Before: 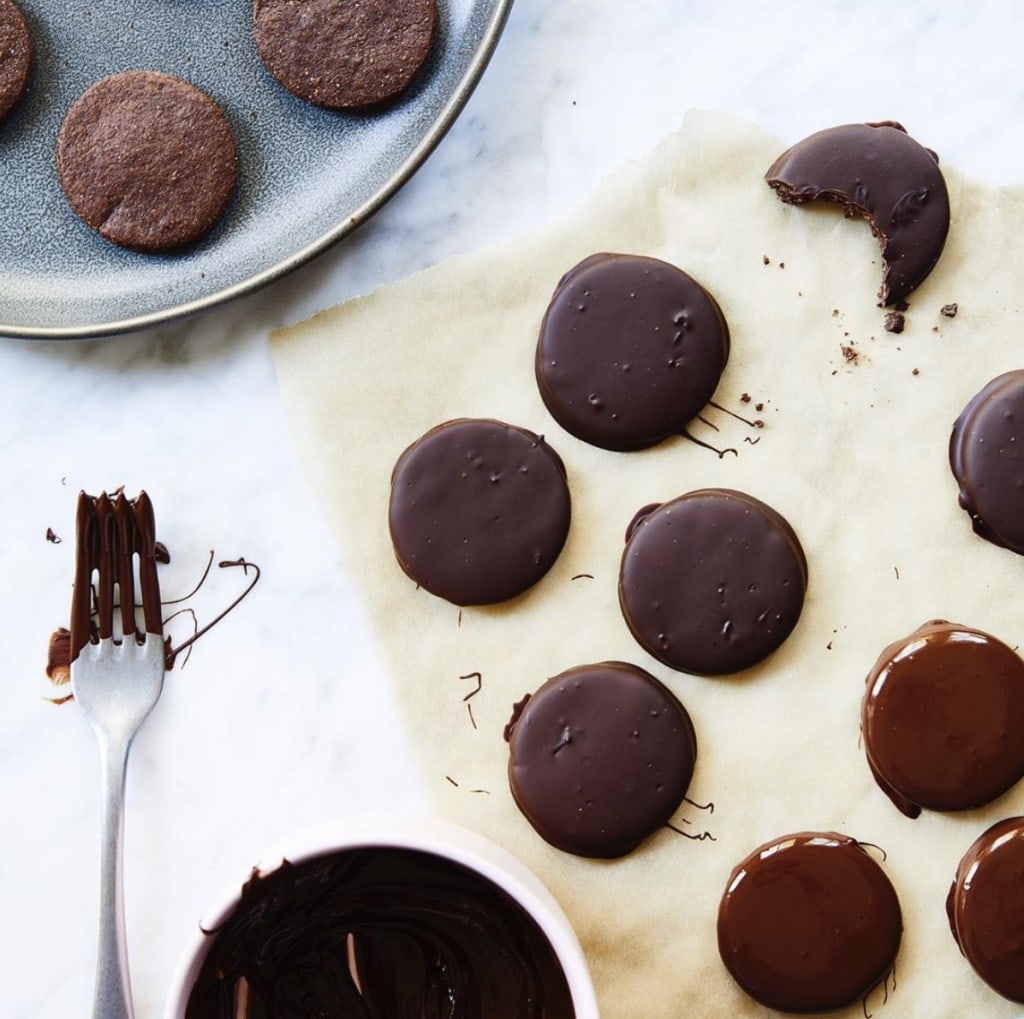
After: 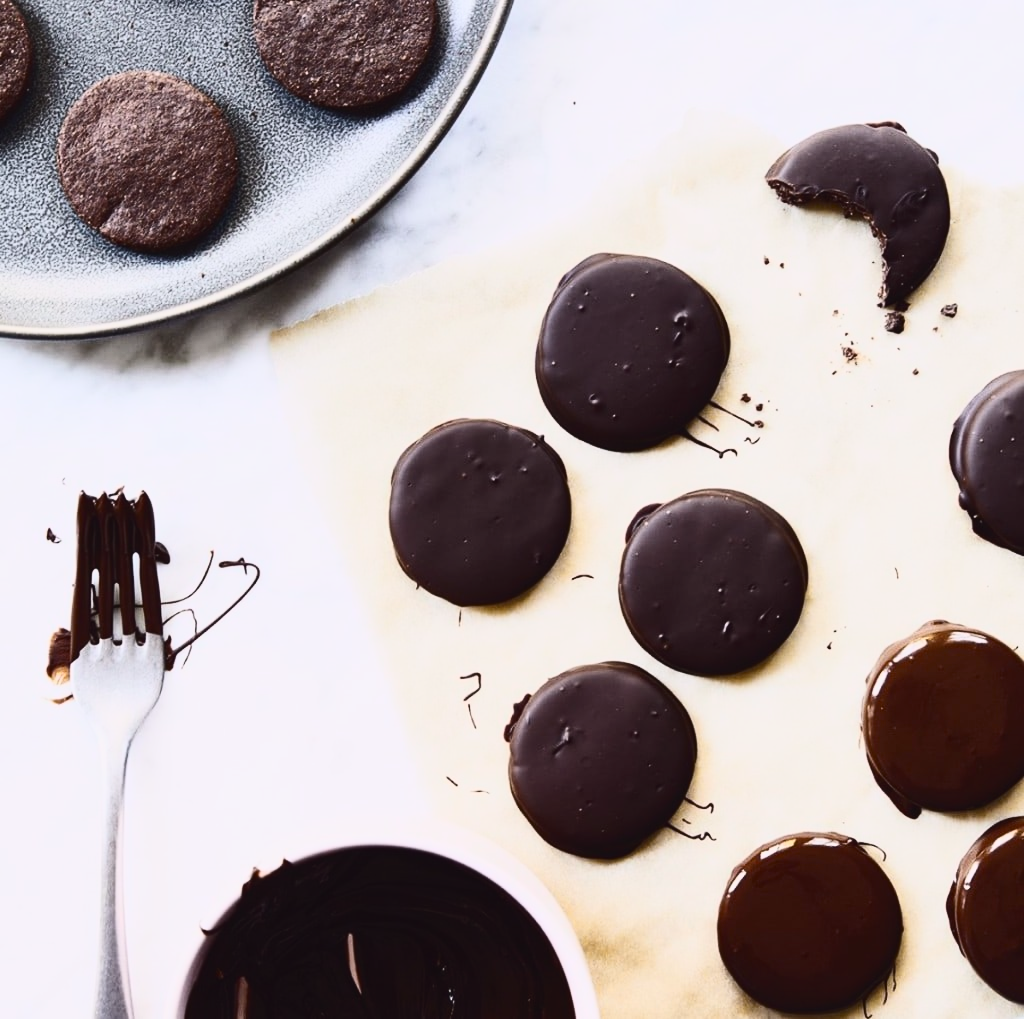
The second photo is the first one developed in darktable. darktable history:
contrast brightness saturation: contrast 0.1, saturation -0.3
tone curve: curves: ch0 [(0, 0.031) (0.145, 0.106) (0.319, 0.269) (0.495, 0.544) (0.707, 0.833) (0.859, 0.931) (1, 0.967)]; ch1 [(0, 0) (0.279, 0.218) (0.424, 0.411) (0.495, 0.504) (0.538, 0.55) (0.578, 0.595) (0.707, 0.778) (1, 1)]; ch2 [(0, 0) (0.125, 0.089) (0.353, 0.329) (0.436, 0.432) (0.552, 0.554) (0.615, 0.674) (1, 1)], color space Lab, independent channels, preserve colors none
